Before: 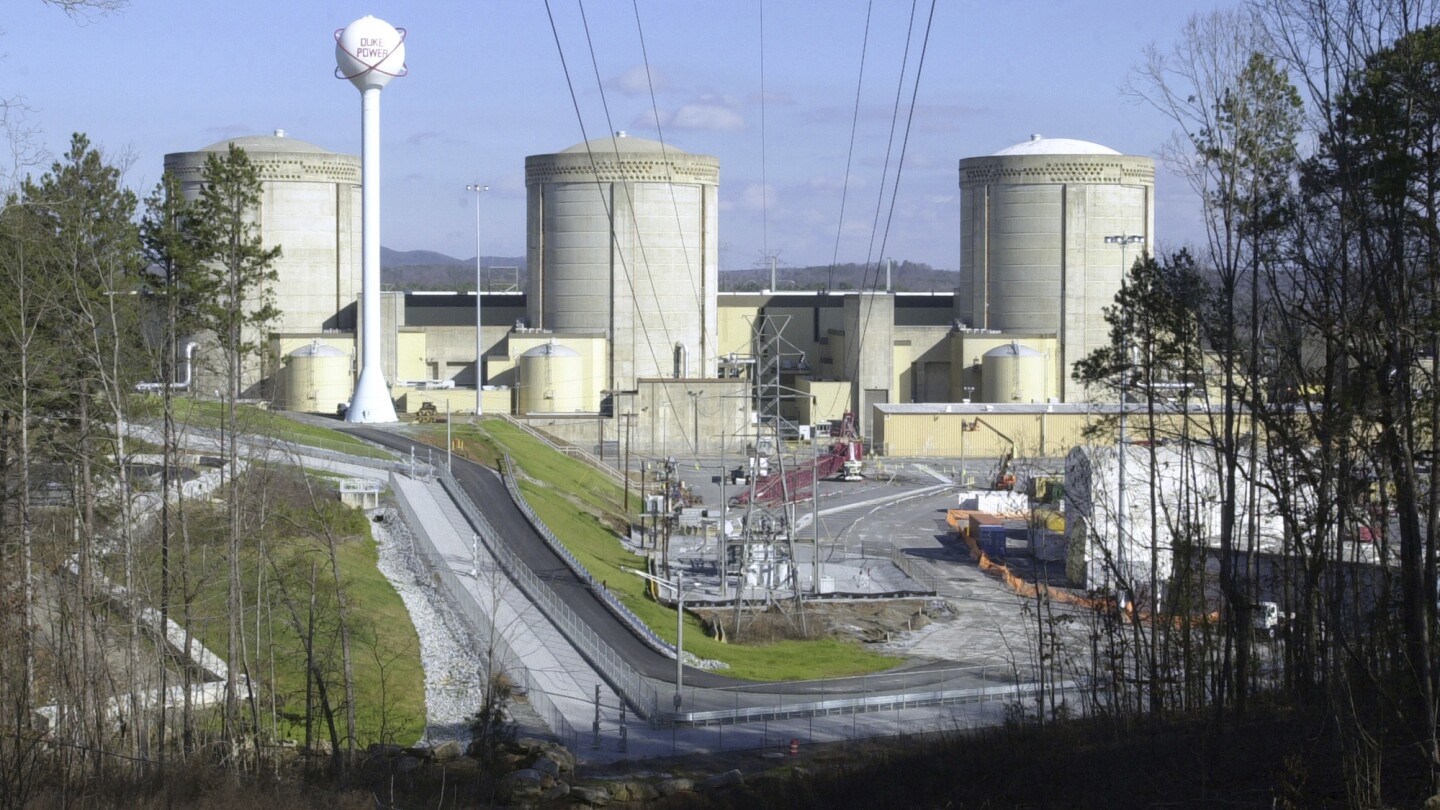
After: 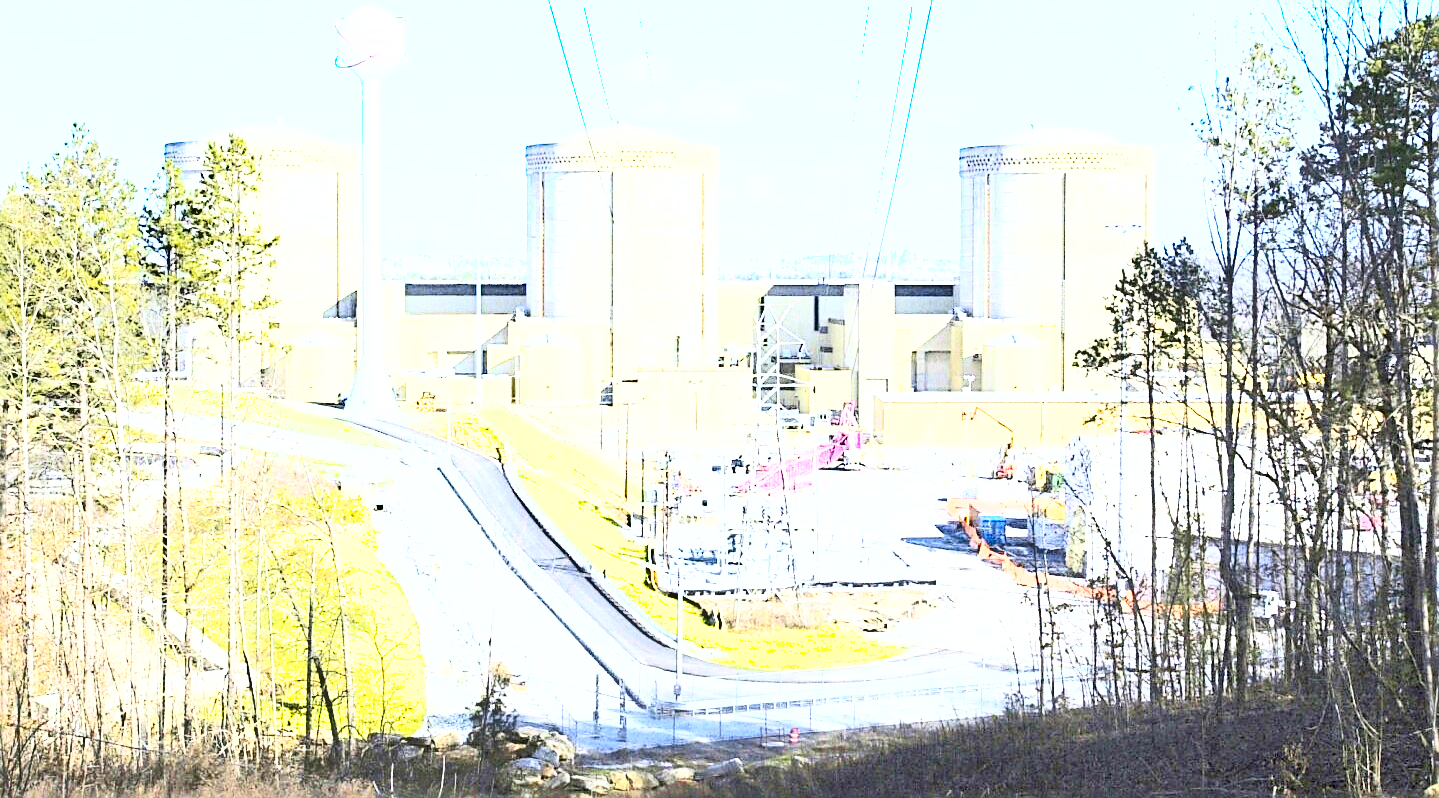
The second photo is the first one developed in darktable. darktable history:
shadows and highlights: soften with gaussian
crop: top 1.366%, right 0.052%
base curve: curves: ch0 [(0, 0) (0.012, 0.01) (0.073, 0.168) (0.31, 0.711) (0.645, 0.957) (1, 1)]
color zones: curves: ch1 [(0.235, 0.558) (0.75, 0.5)]; ch2 [(0.25, 0.462) (0.749, 0.457)]
exposure: black level correction 0.001, exposure 2.702 EV, compensate highlight preservation false
sharpen: radius 2.532, amount 0.619
